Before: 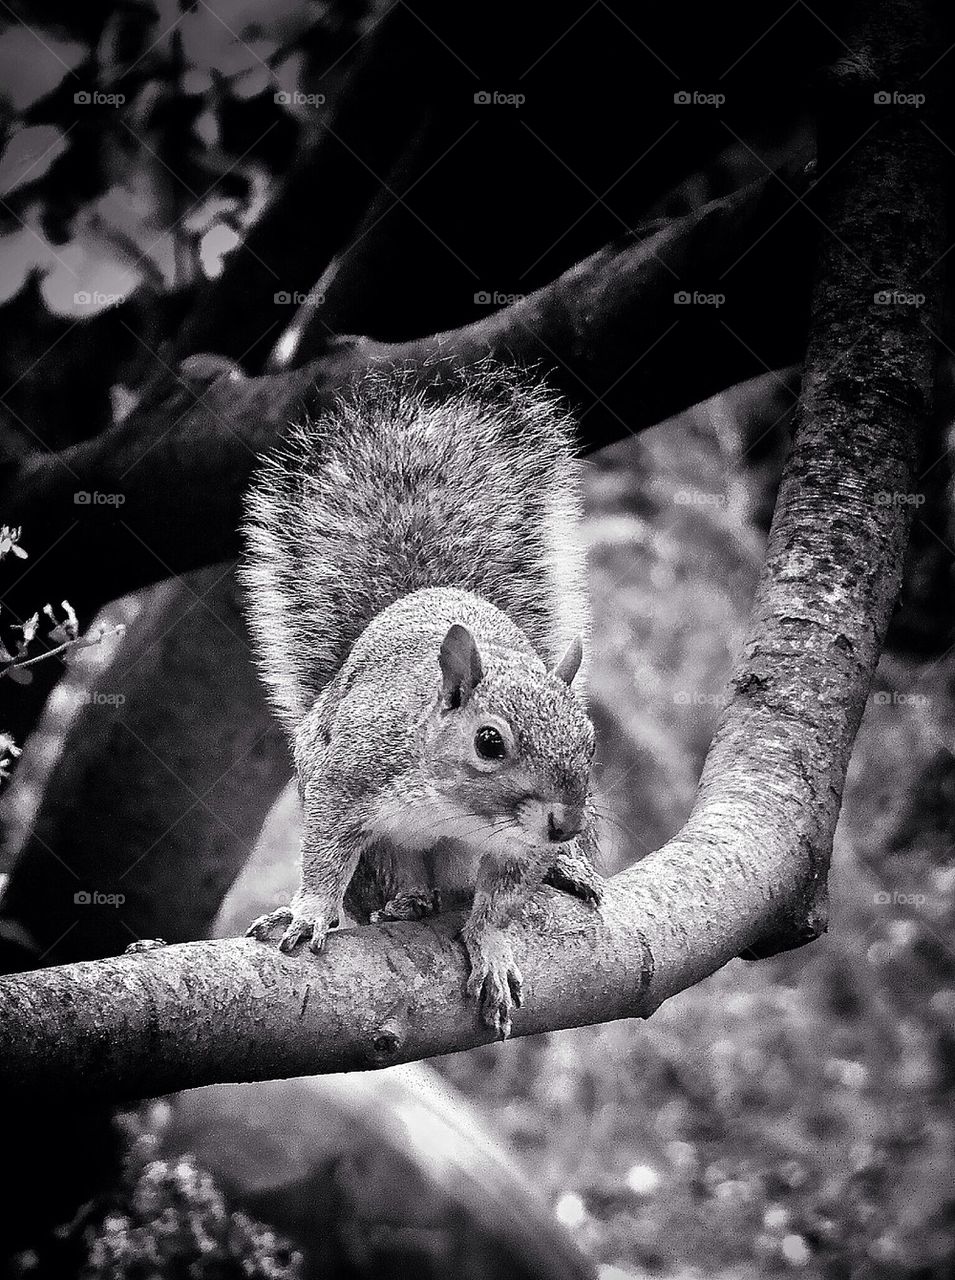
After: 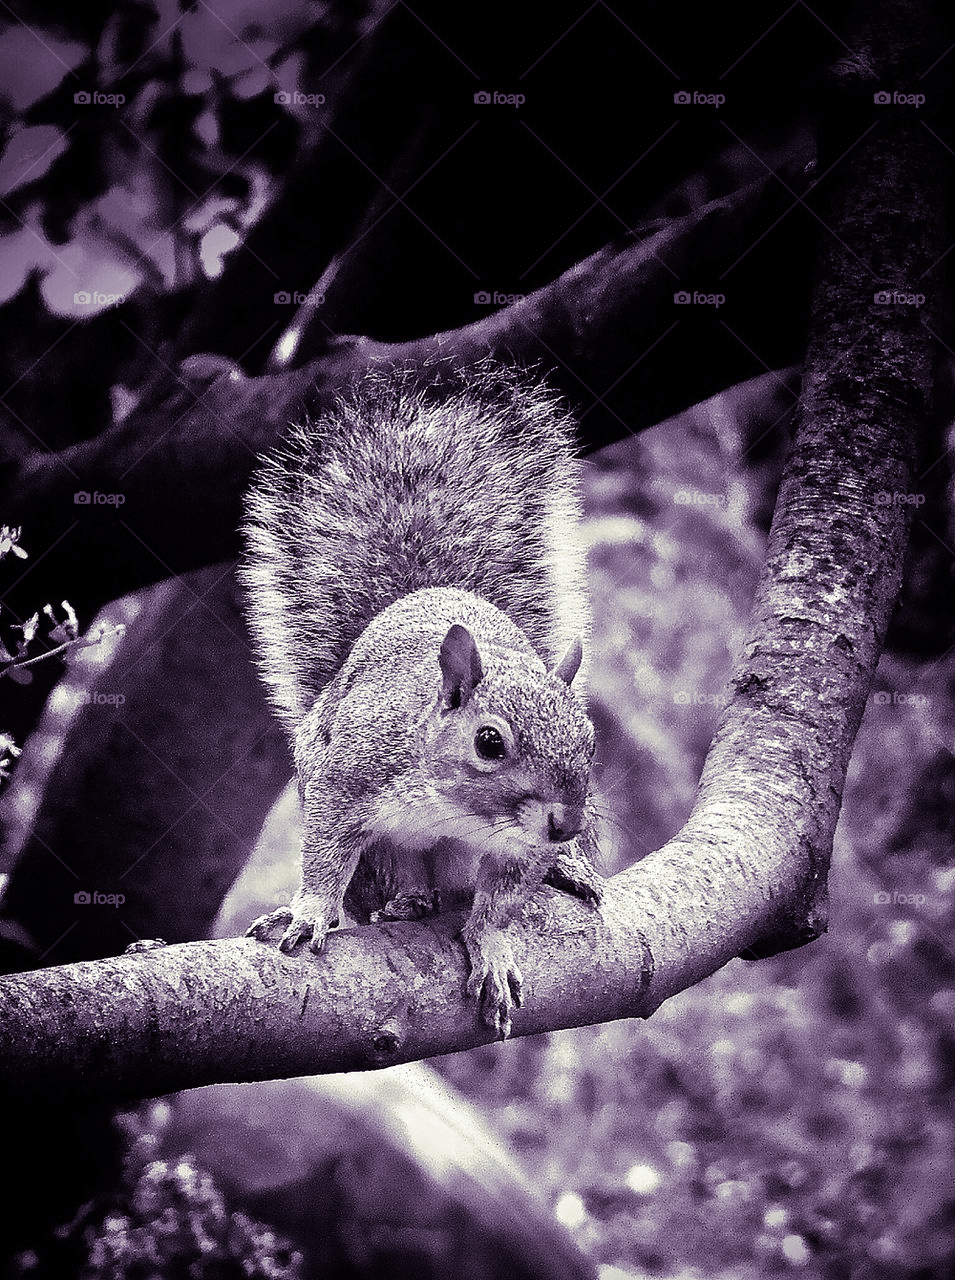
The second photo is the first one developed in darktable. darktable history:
white balance: red 1, blue 1
split-toning: shadows › hue 266.4°, shadows › saturation 0.4, highlights › hue 61.2°, highlights › saturation 0.3, compress 0%
exposure: compensate highlight preservation false
contrast brightness saturation: contrast 0.08, saturation 0.02
